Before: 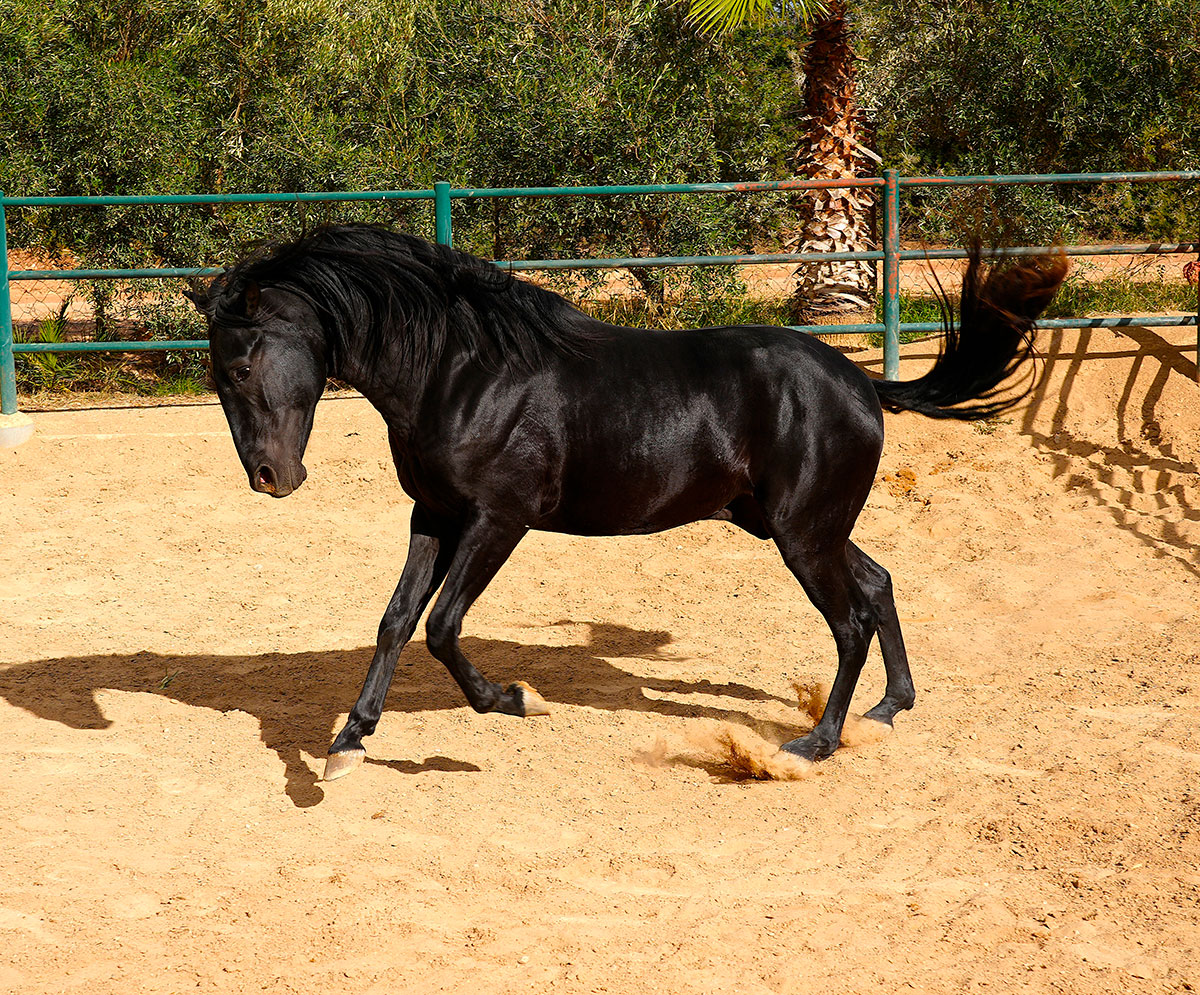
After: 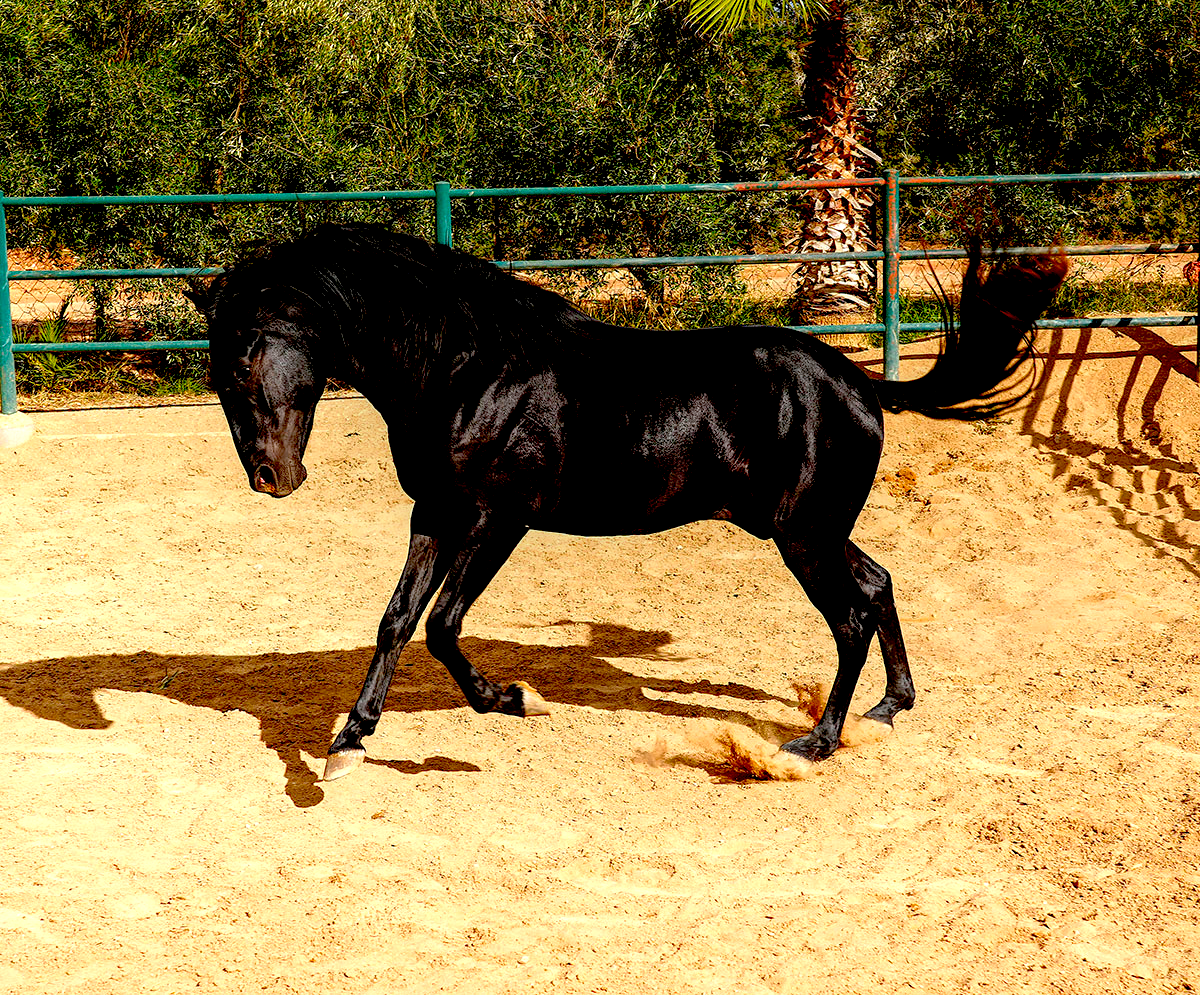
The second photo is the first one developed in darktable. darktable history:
local contrast: on, module defaults
exposure: black level correction 0.04, exposure 0.5 EV, compensate highlight preservation false
